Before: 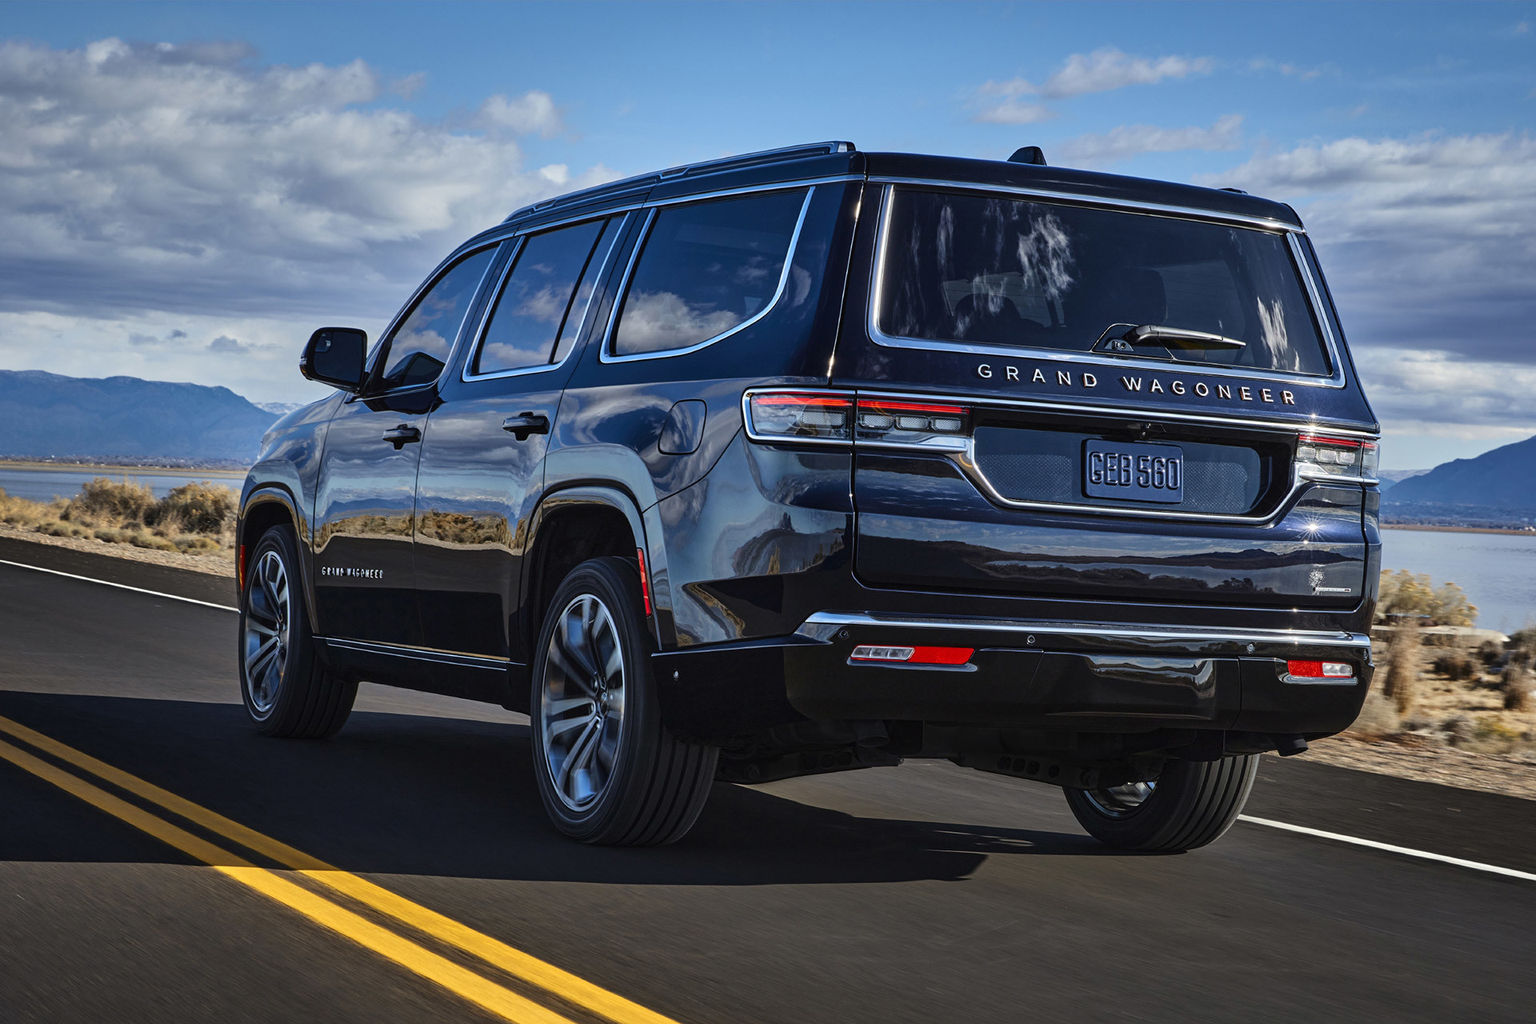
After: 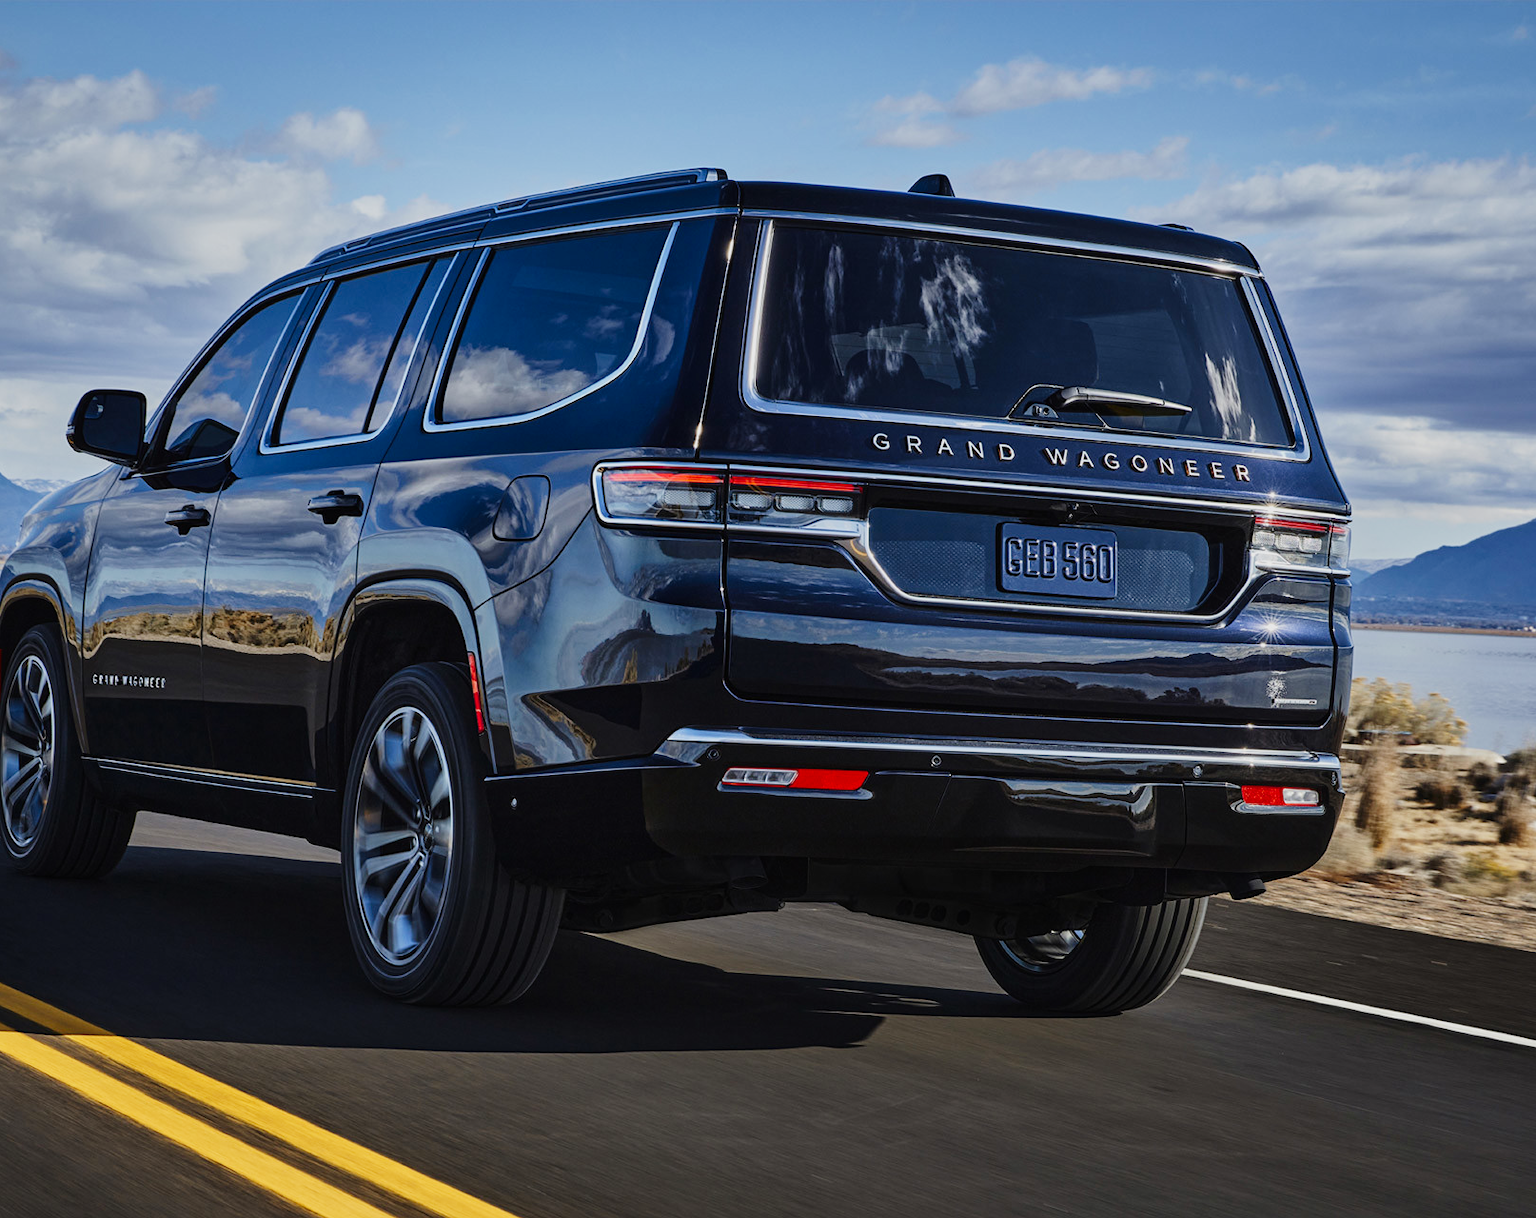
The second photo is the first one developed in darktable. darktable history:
tone curve: curves: ch0 [(0, 0) (0.091, 0.066) (0.184, 0.16) (0.491, 0.519) (0.748, 0.765) (1, 0.919)]; ch1 [(0, 0) (0.179, 0.173) (0.322, 0.32) (0.424, 0.424) (0.502, 0.5) (0.56, 0.575) (0.631, 0.675) (0.777, 0.806) (1, 1)]; ch2 [(0, 0) (0.434, 0.447) (0.497, 0.498) (0.539, 0.566) (0.676, 0.691) (1, 1)], preserve colors none
crop: left 15.902%
